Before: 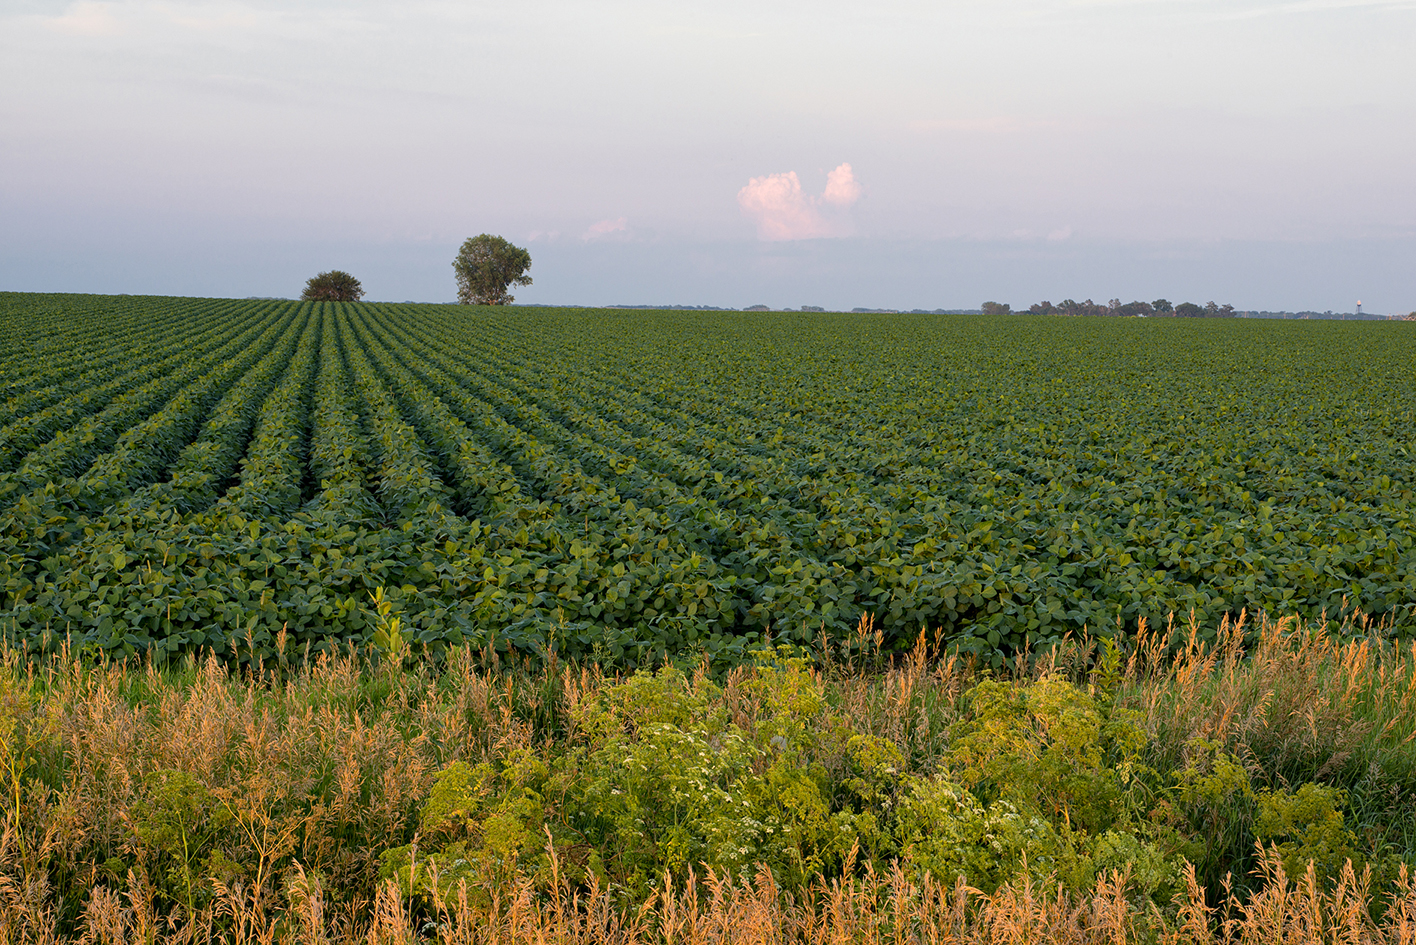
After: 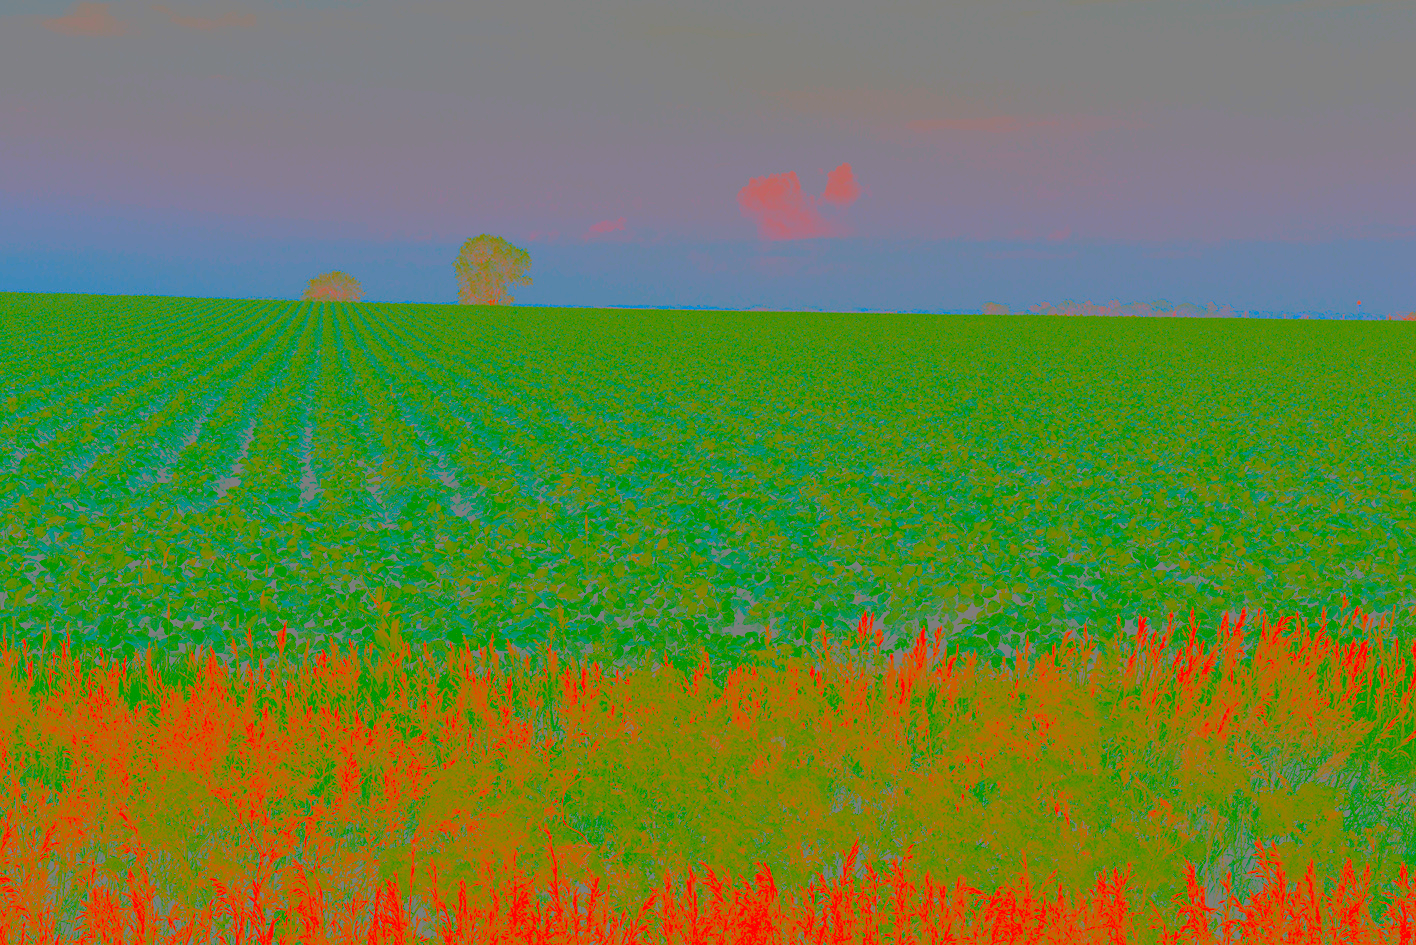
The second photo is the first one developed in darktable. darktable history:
contrast brightness saturation: contrast -0.99, brightness -0.17, saturation 0.75
levels: levels [0.012, 0.367, 0.697]
